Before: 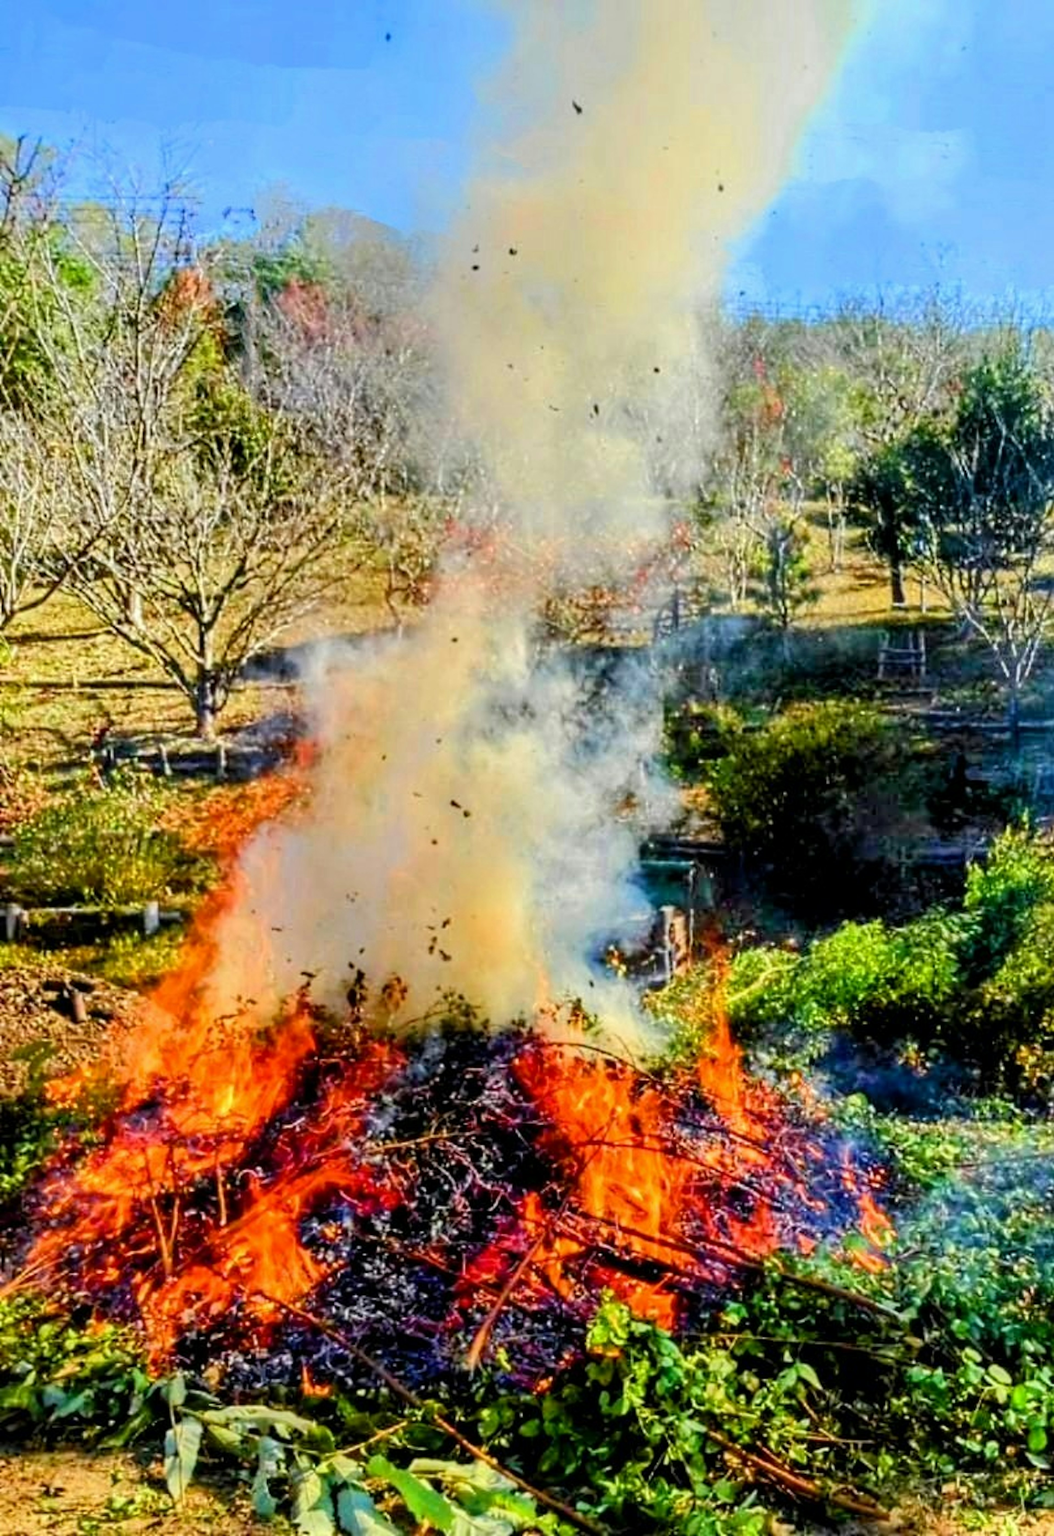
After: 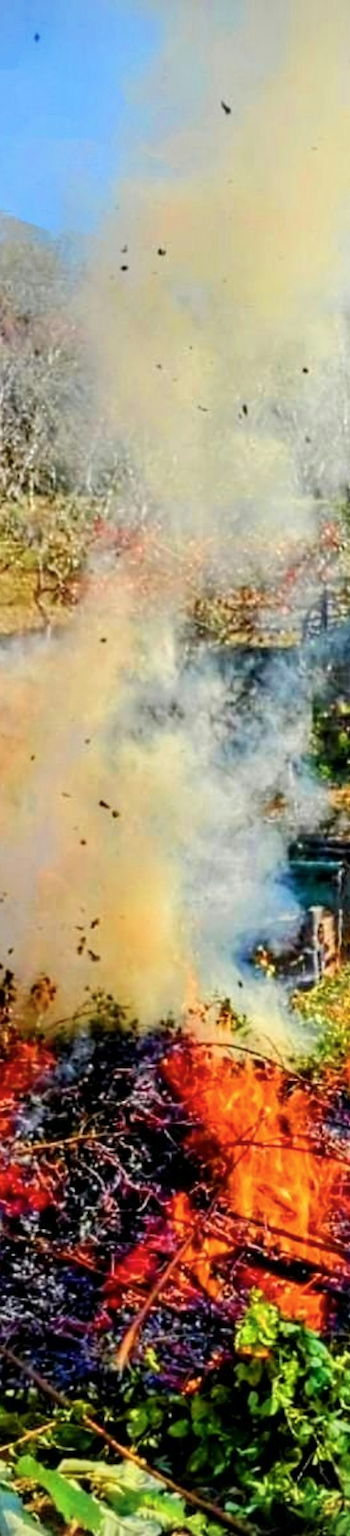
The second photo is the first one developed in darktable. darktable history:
vignetting: fall-off start 92.6%, brightness -0.52, saturation -0.51, center (-0.012, 0)
color balance rgb: linear chroma grading › global chroma 1.5%, linear chroma grading › mid-tones -1%, perceptual saturation grading › global saturation -3%, perceptual saturation grading › shadows -2%
crop: left 33.36%, right 33.36%
